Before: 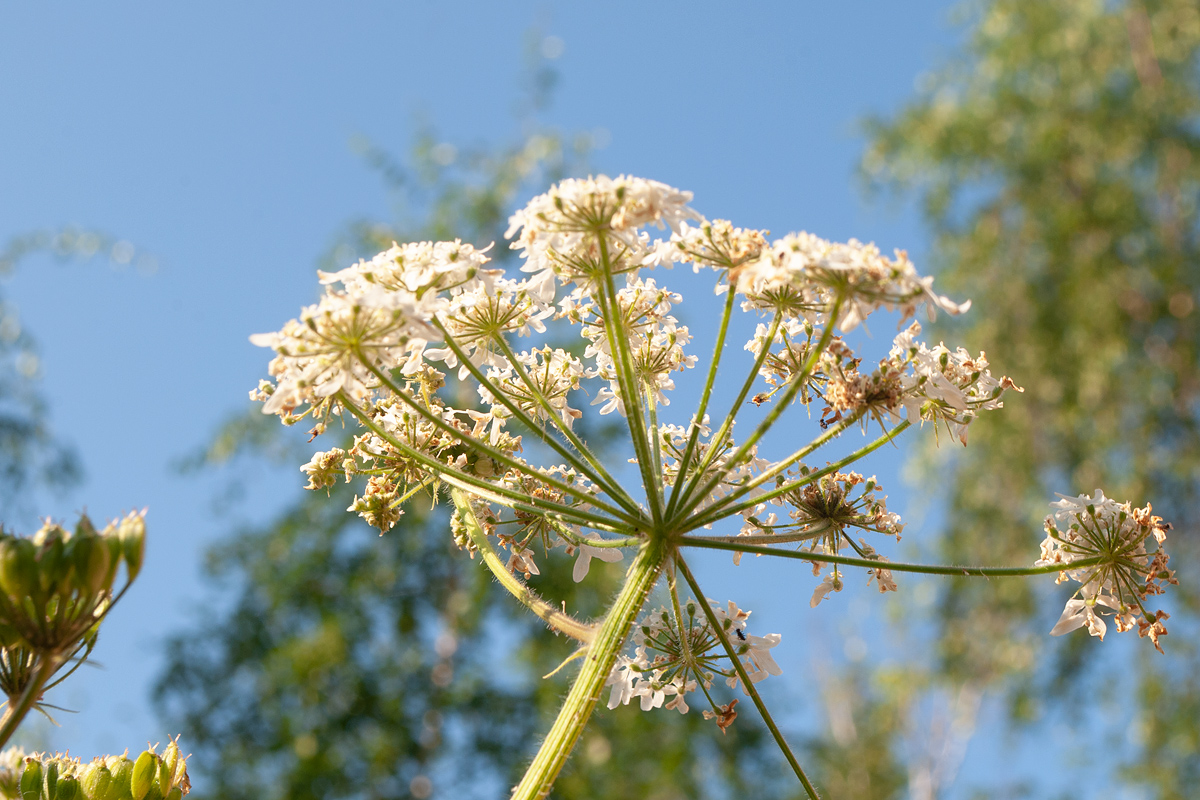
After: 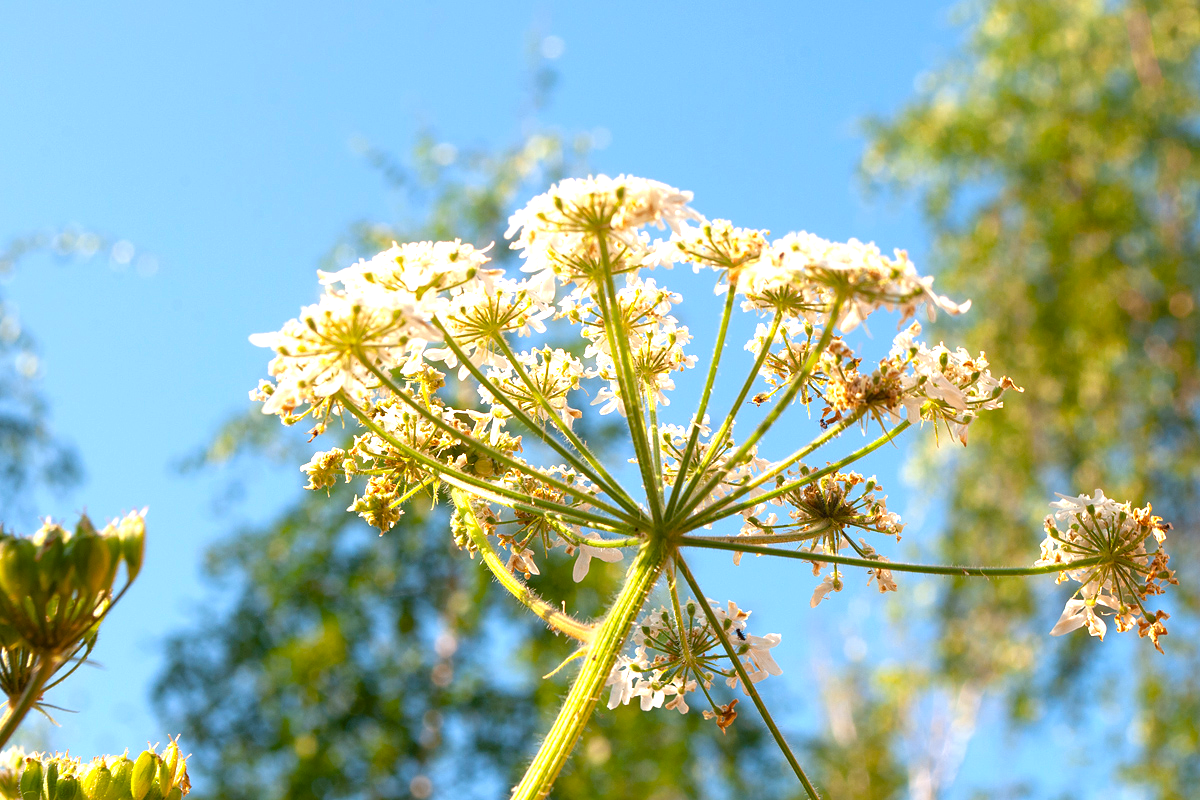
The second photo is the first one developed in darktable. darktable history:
color balance rgb: perceptual saturation grading › global saturation 30.326%, perceptual brilliance grading › global brilliance 20.14%
